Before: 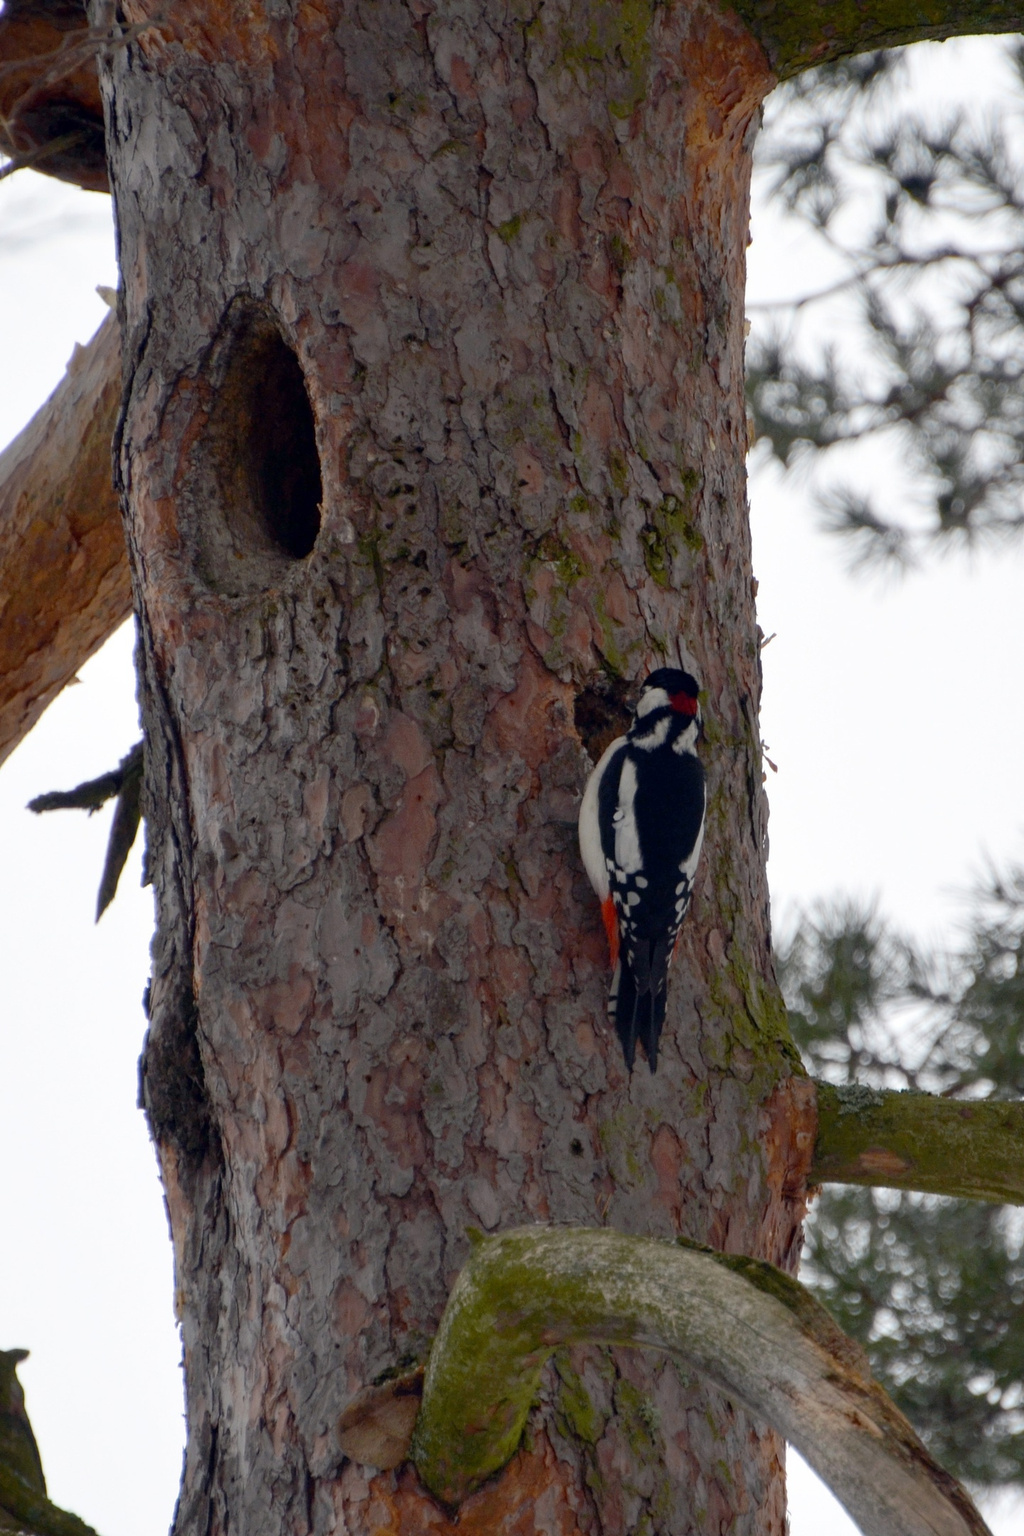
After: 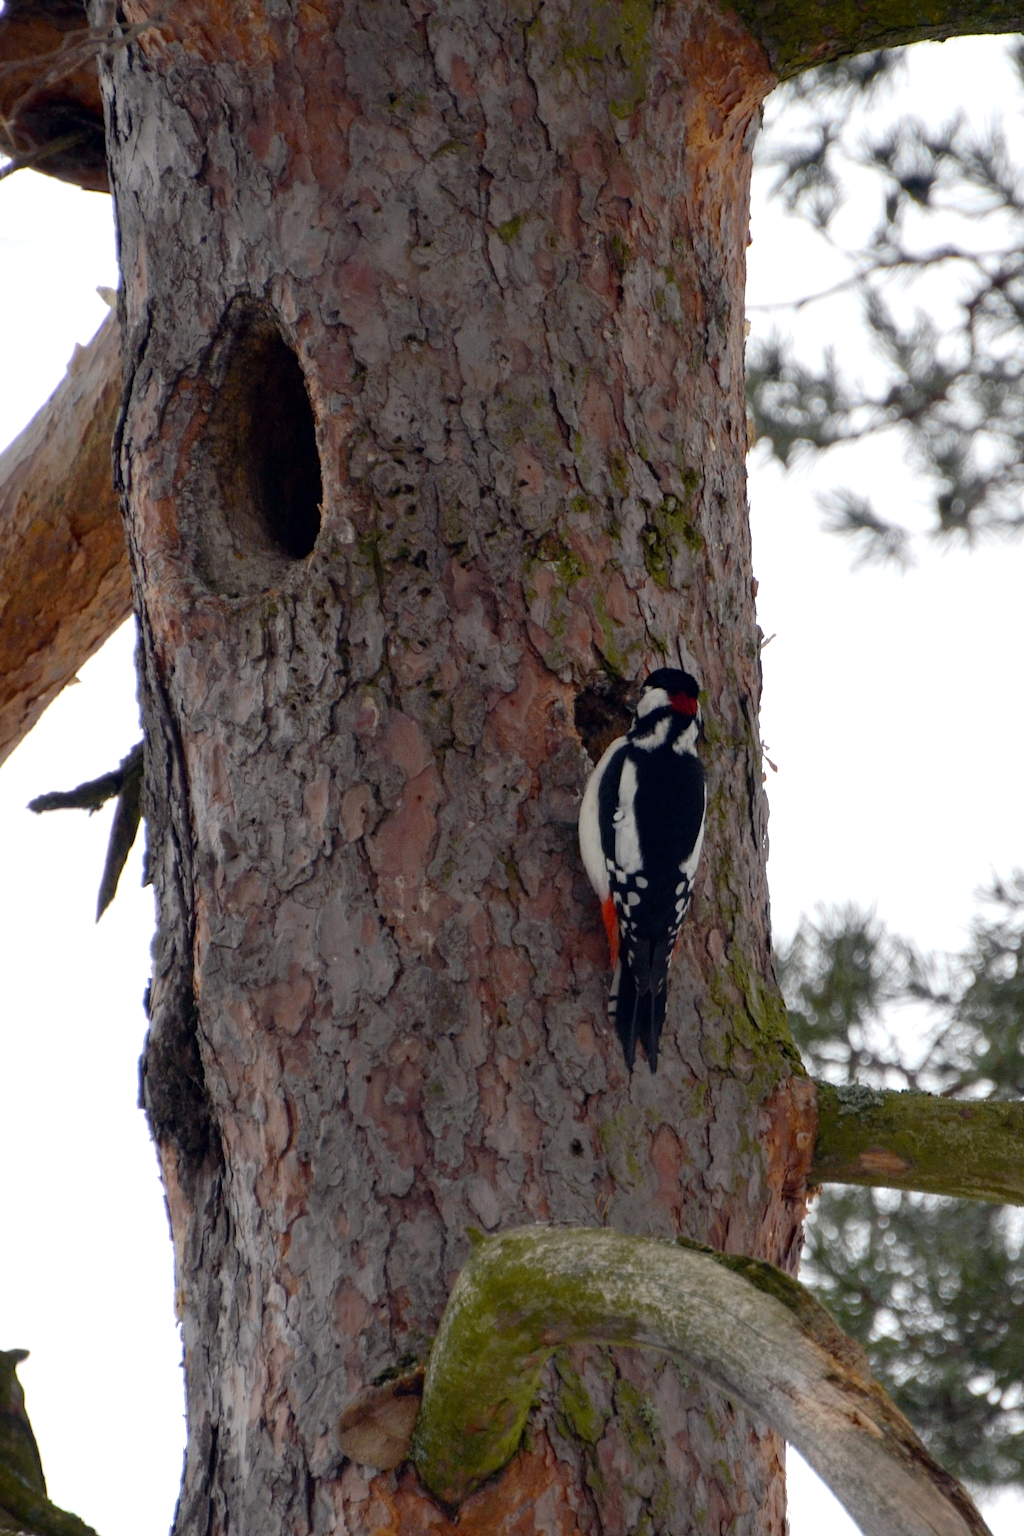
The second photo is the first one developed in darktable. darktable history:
tone equalizer: -8 EV -0.422 EV, -7 EV -0.37 EV, -6 EV -0.297 EV, -5 EV -0.183 EV, -3 EV 0.19 EV, -2 EV 0.314 EV, -1 EV 0.386 EV, +0 EV 0.408 EV
